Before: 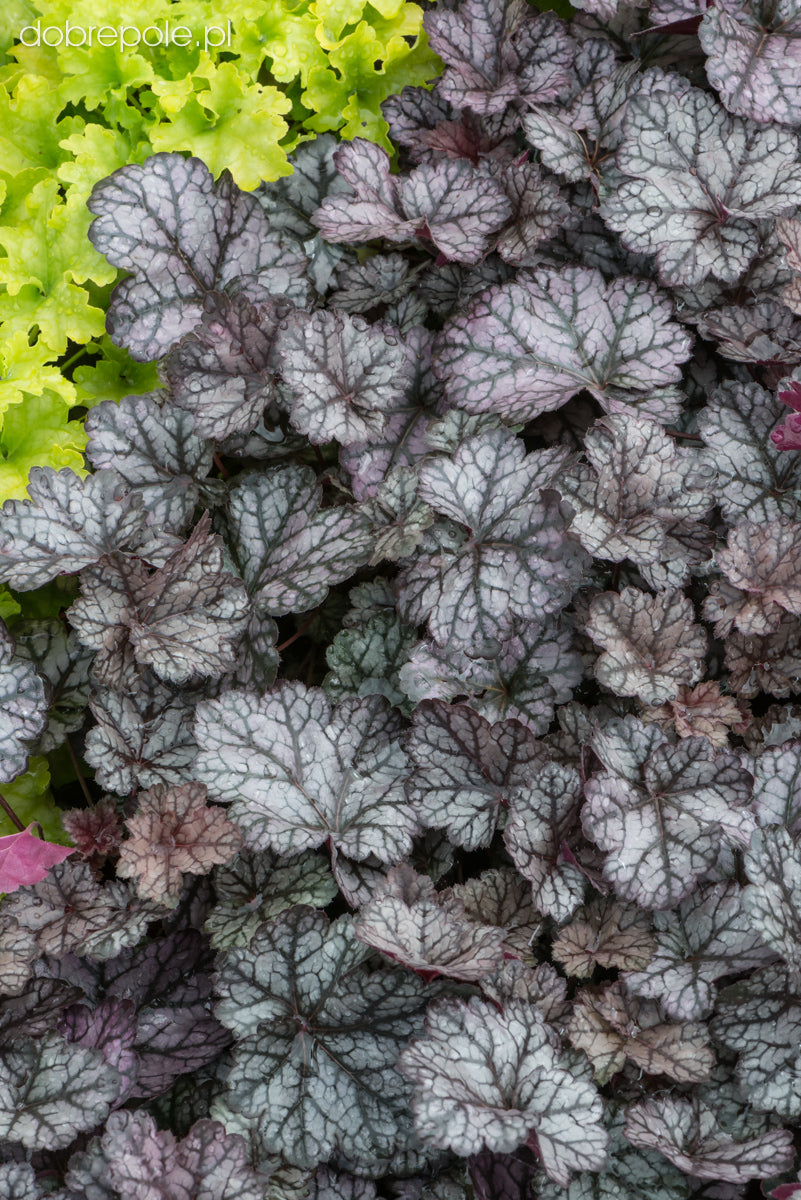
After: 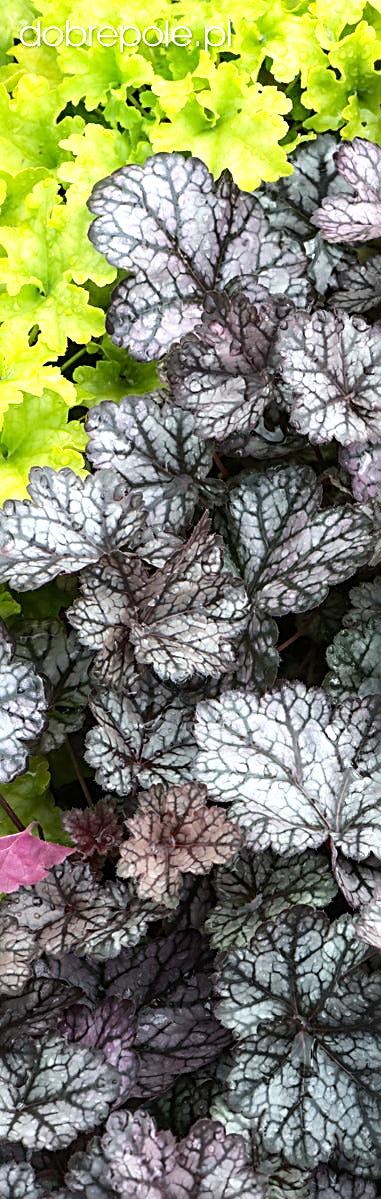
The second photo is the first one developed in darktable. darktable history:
sharpen: radius 2.575, amount 0.696
color correction: highlights a* -0.321, highlights b* -0.12
tone equalizer: -8 EV 0.001 EV, -7 EV -0.001 EV, -6 EV 0.005 EV, -5 EV -0.037 EV, -4 EV -0.108 EV, -3 EV -0.191 EV, -2 EV 0.238 EV, -1 EV 0.721 EV, +0 EV 0.495 EV
crop and rotate: left 0.014%, top 0%, right 52.31%
